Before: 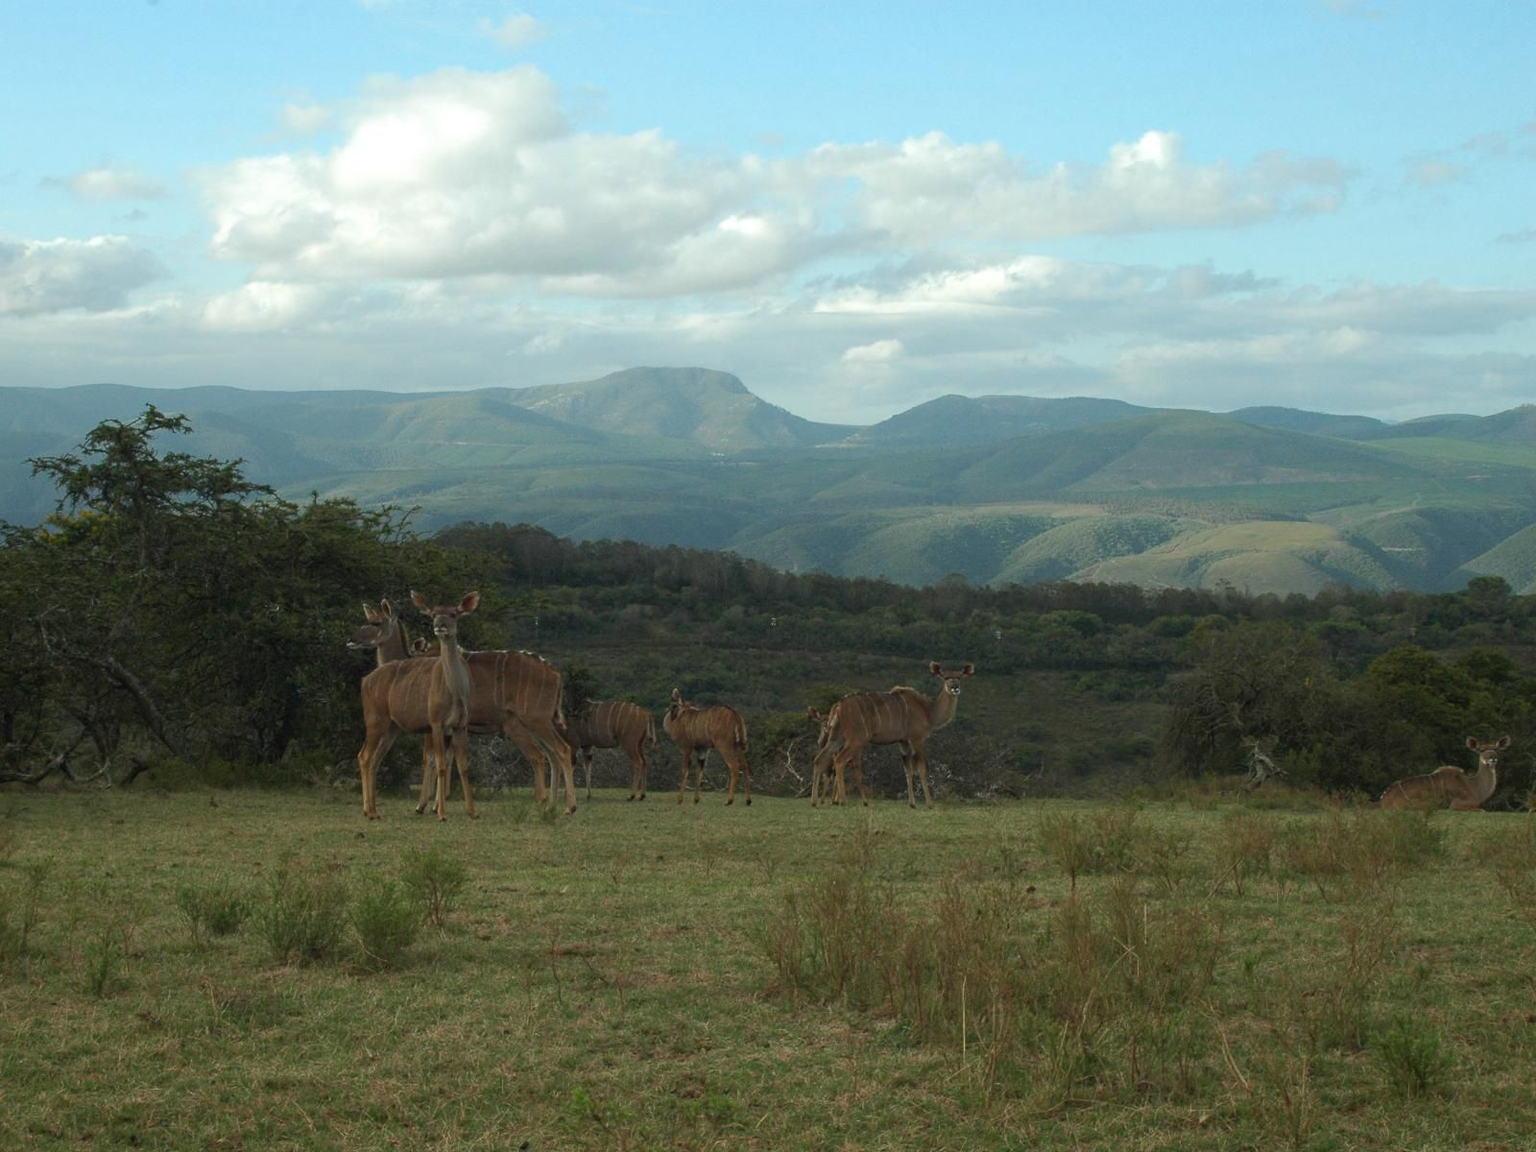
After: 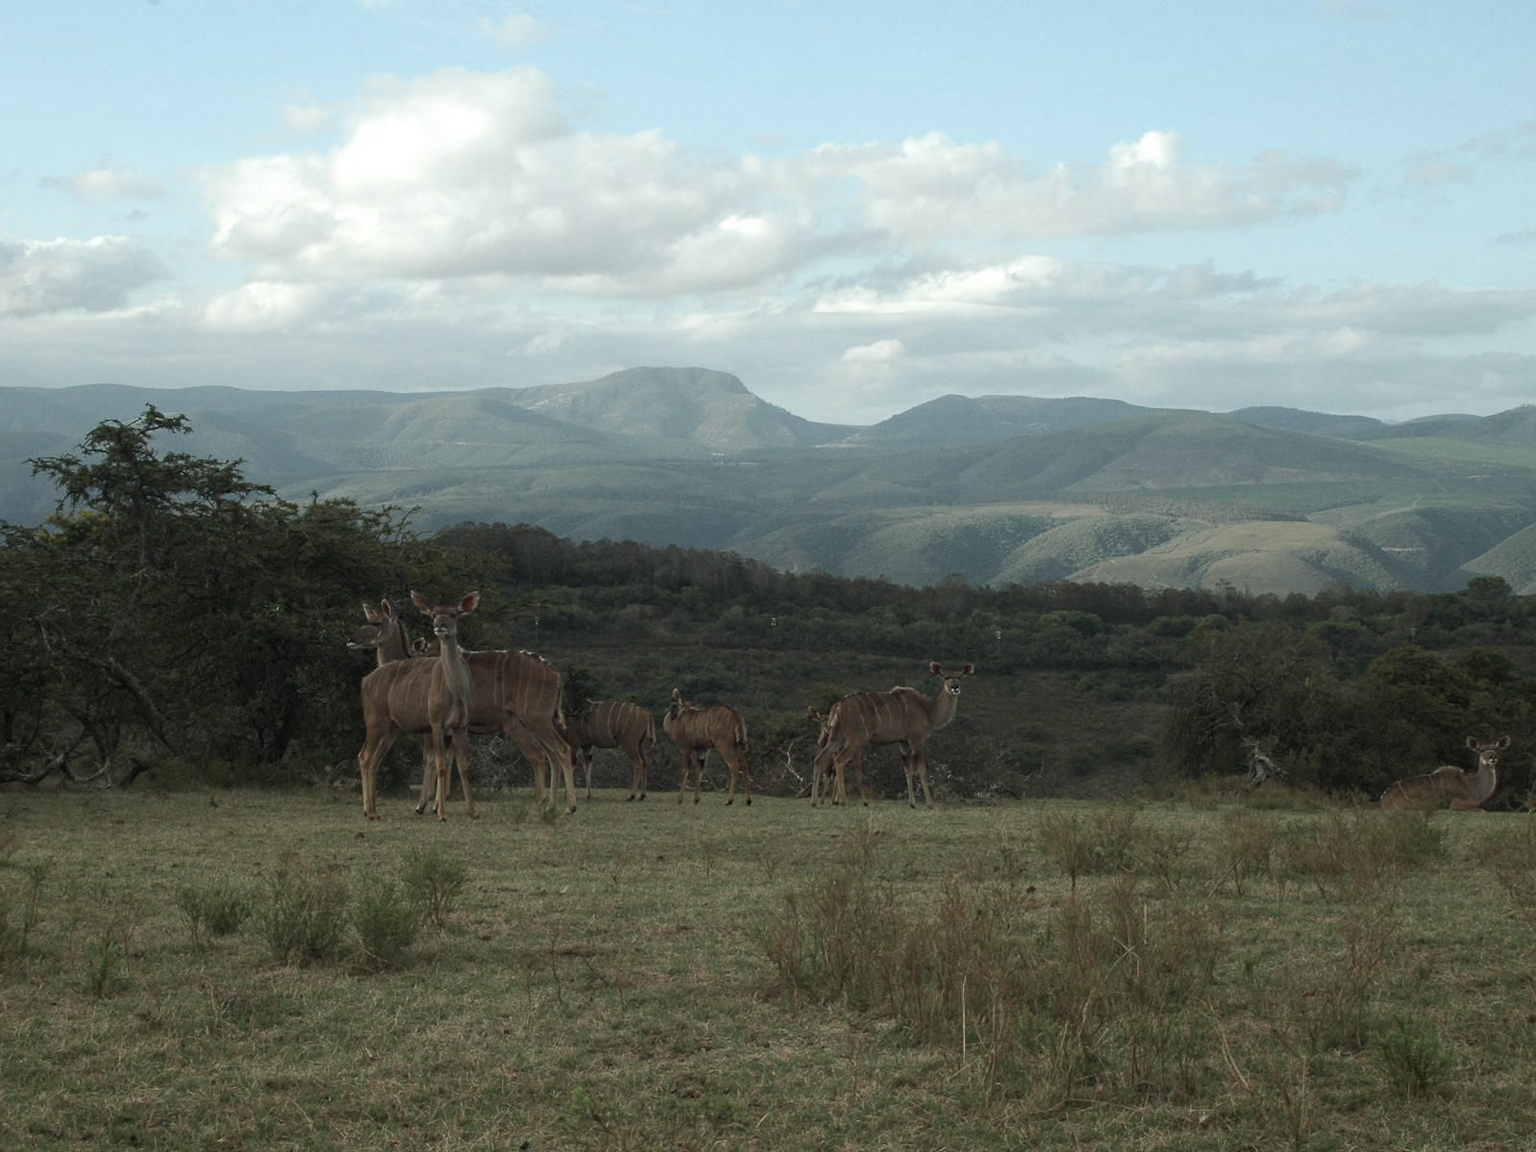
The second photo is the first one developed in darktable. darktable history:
contrast brightness saturation: contrast 0.098, saturation -0.375
